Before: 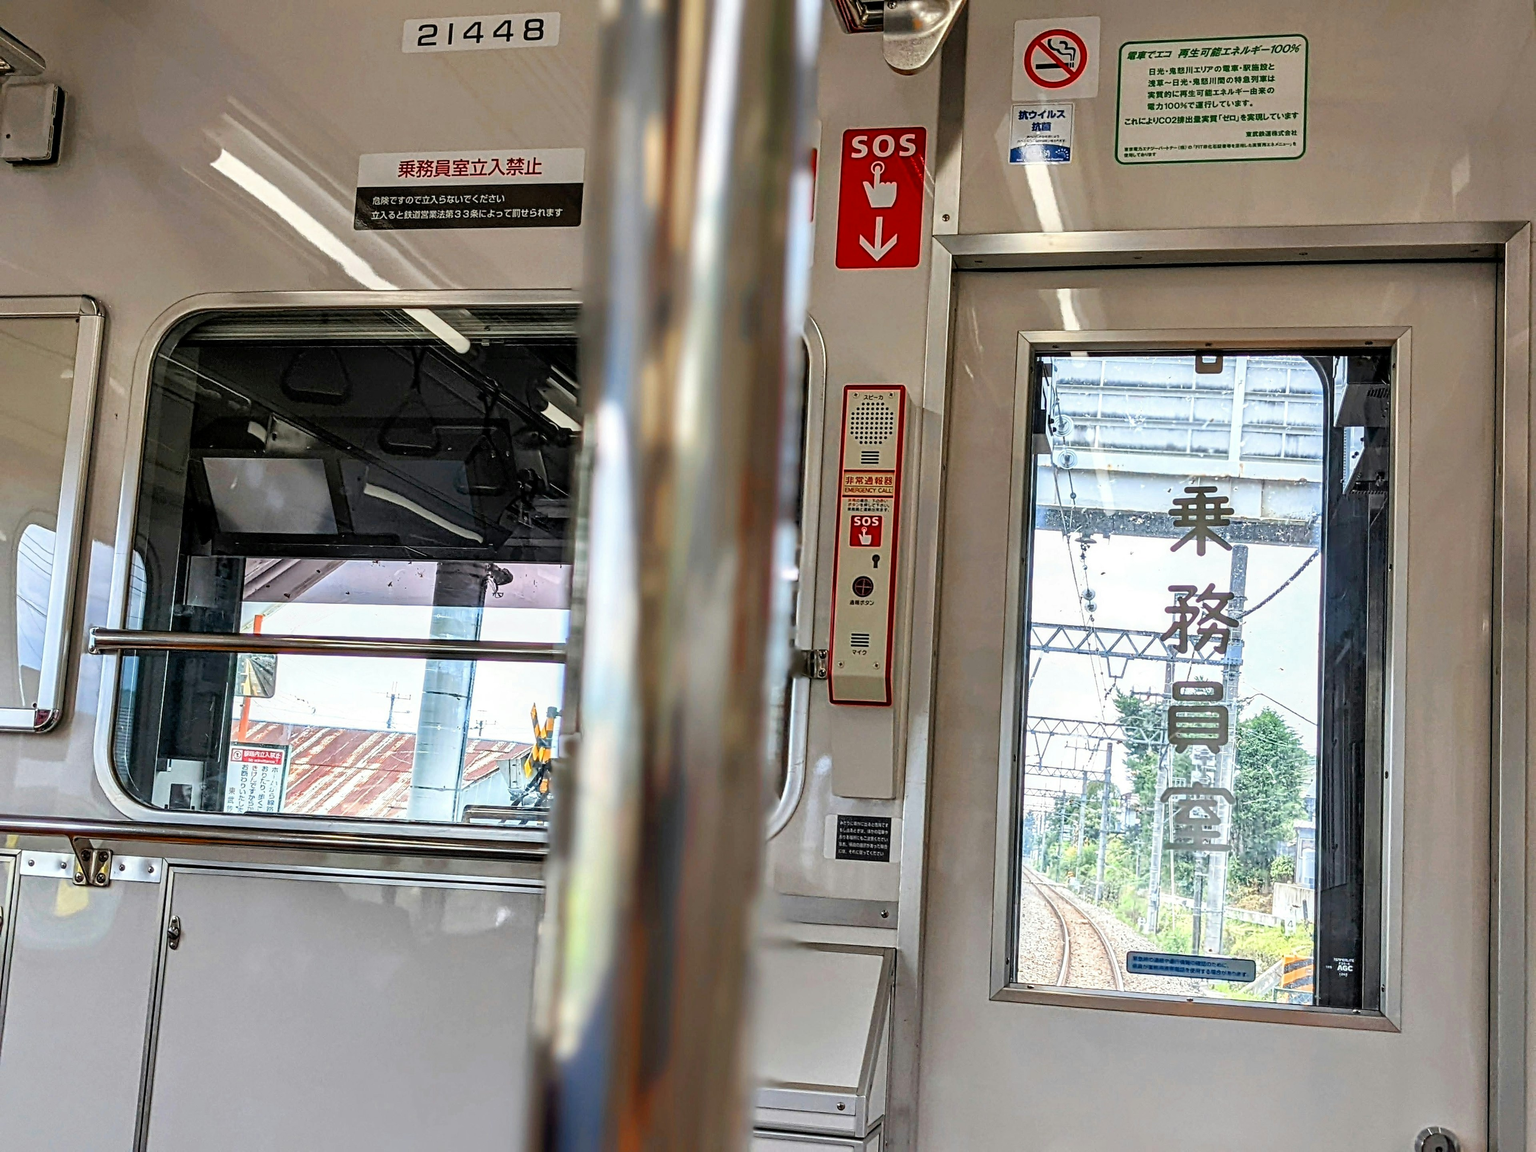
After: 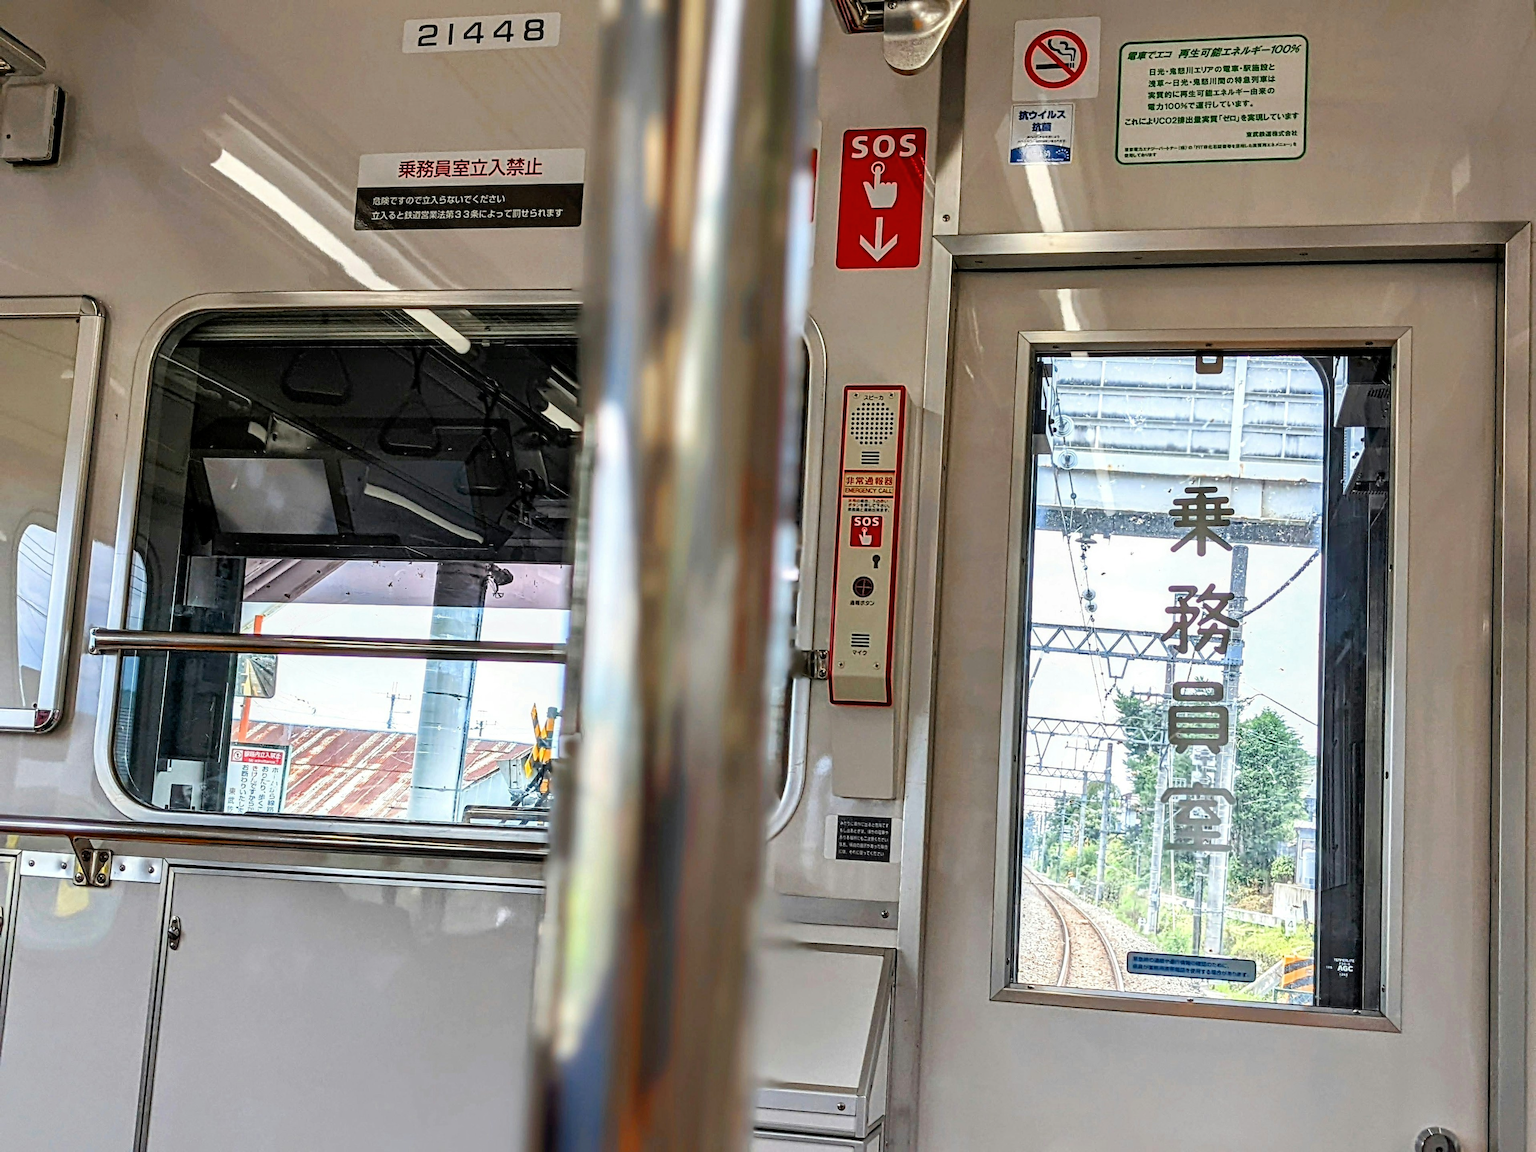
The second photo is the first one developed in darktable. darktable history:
local contrast: mode bilateral grid, contrast 14, coarseness 36, detail 103%, midtone range 0.2
color balance rgb: perceptual saturation grading › global saturation 5.43%
